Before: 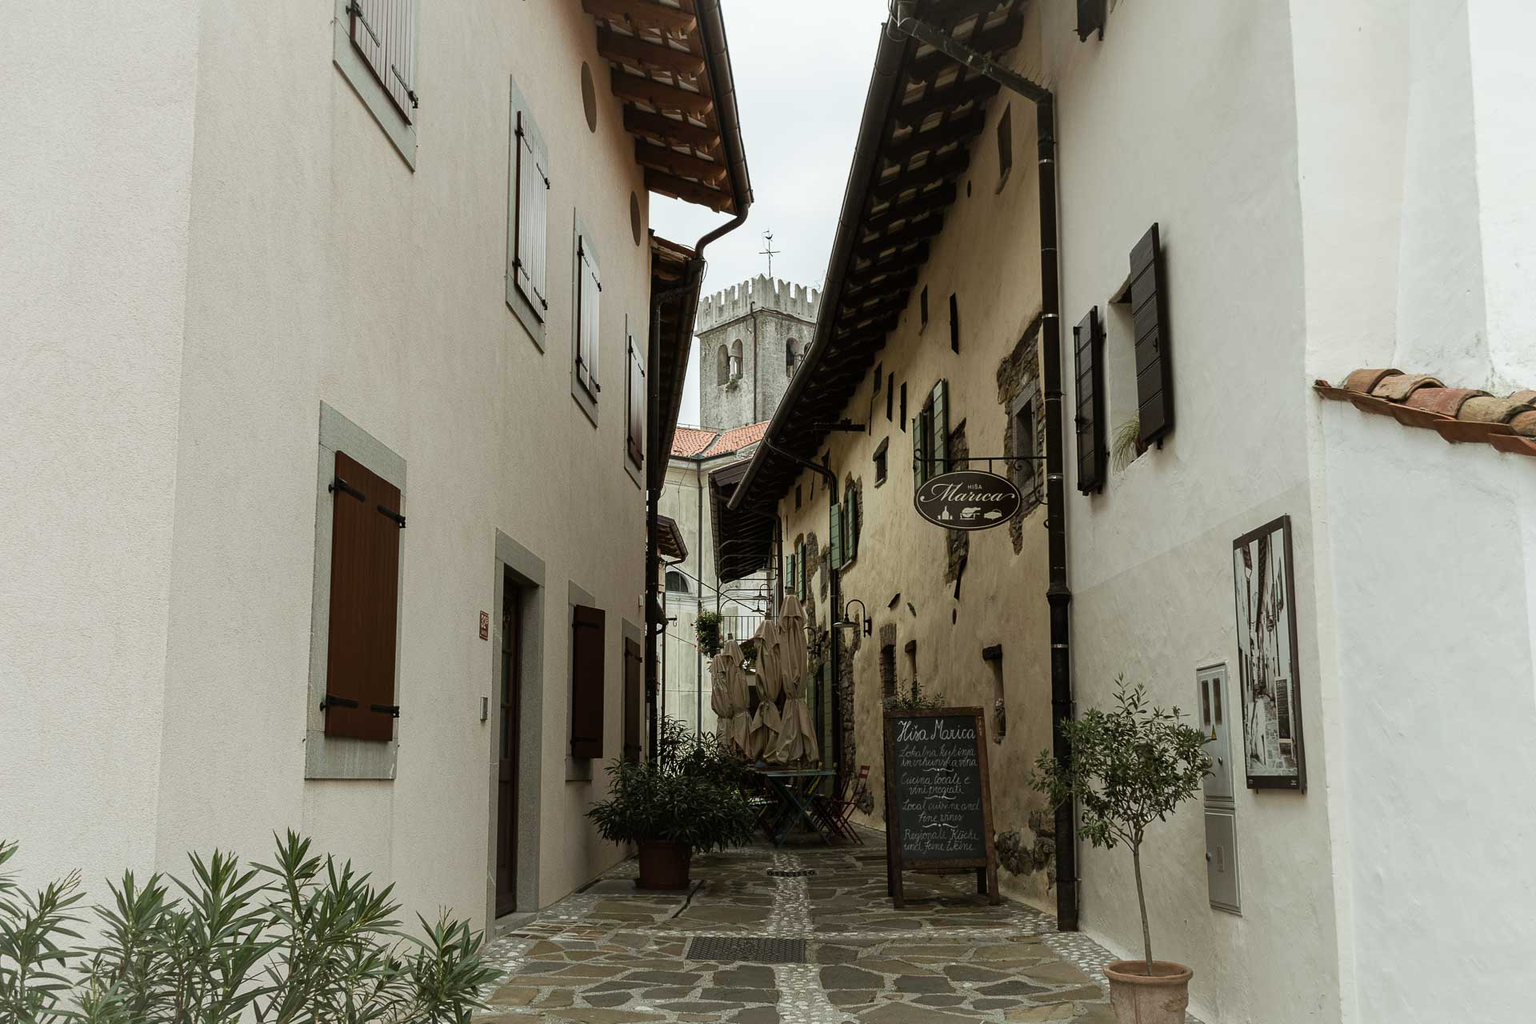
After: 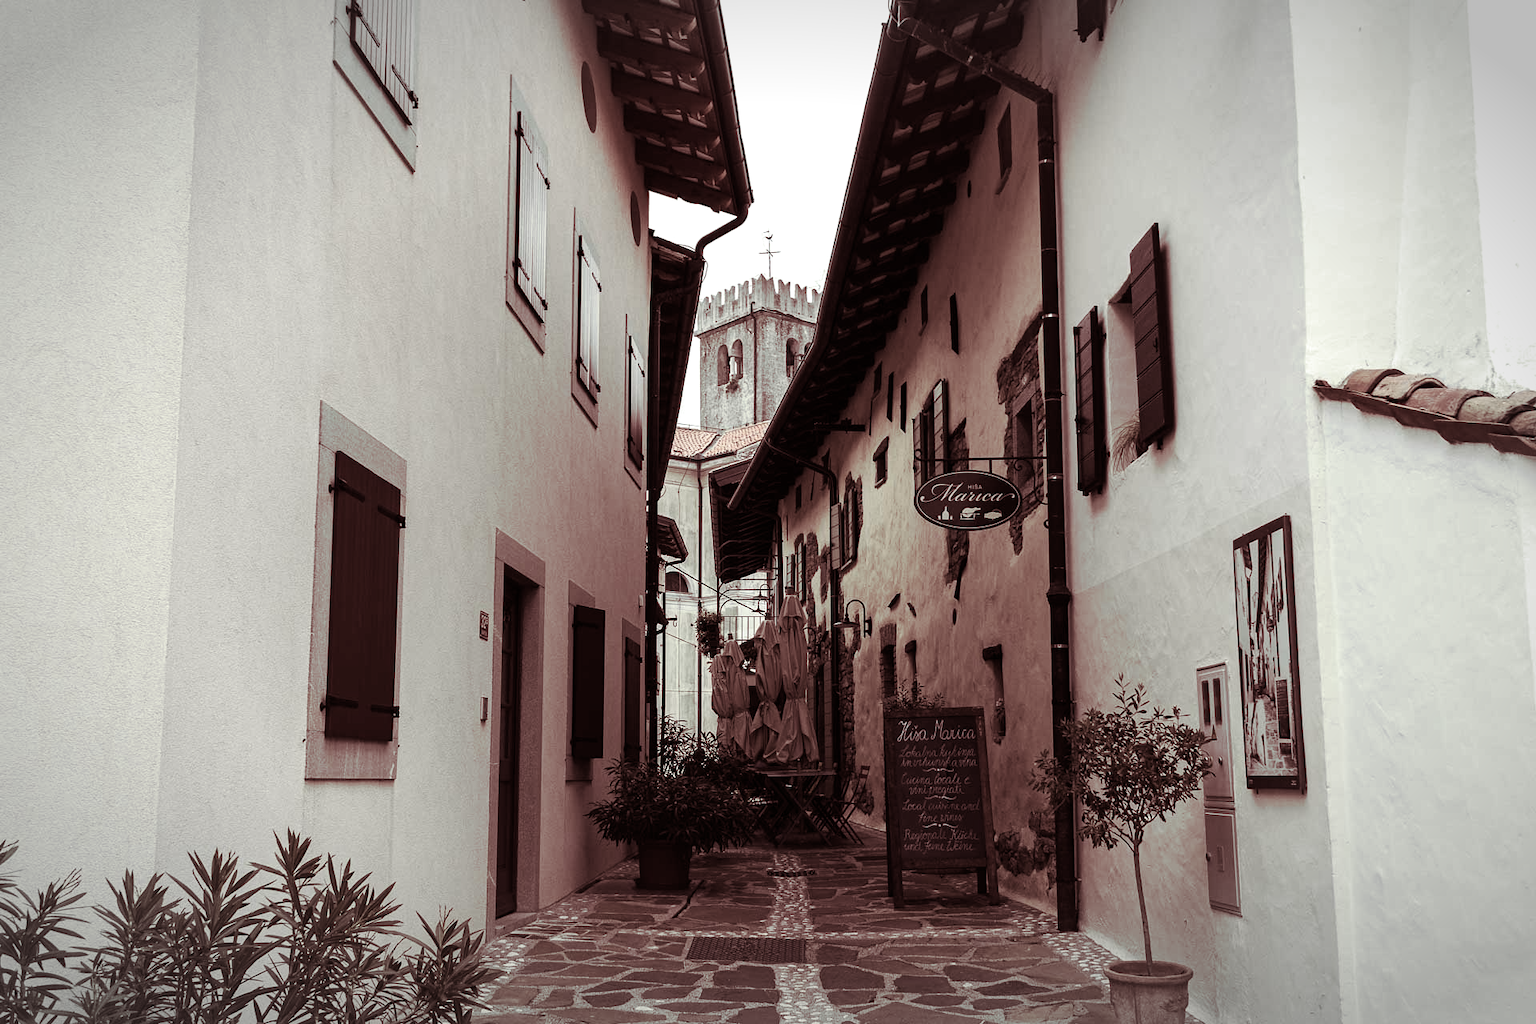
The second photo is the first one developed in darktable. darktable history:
color balance rgb: linear chroma grading › global chroma -16.06%, perceptual saturation grading › global saturation -32.85%, global vibrance -23.56%
split-toning: on, module defaults
vignetting: automatic ratio true
tone equalizer: -8 EV -0.417 EV, -7 EV -0.389 EV, -6 EV -0.333 EV, -5 EV -0.222 EV, -3 EV 0.222 EV, -2 EV 0.333 EV, -1 EV 0.389 EV, +0 EV 0.417 EV, edges refinement/feathering 500, mask exposure compensation -1.57 EV, preserve details no
